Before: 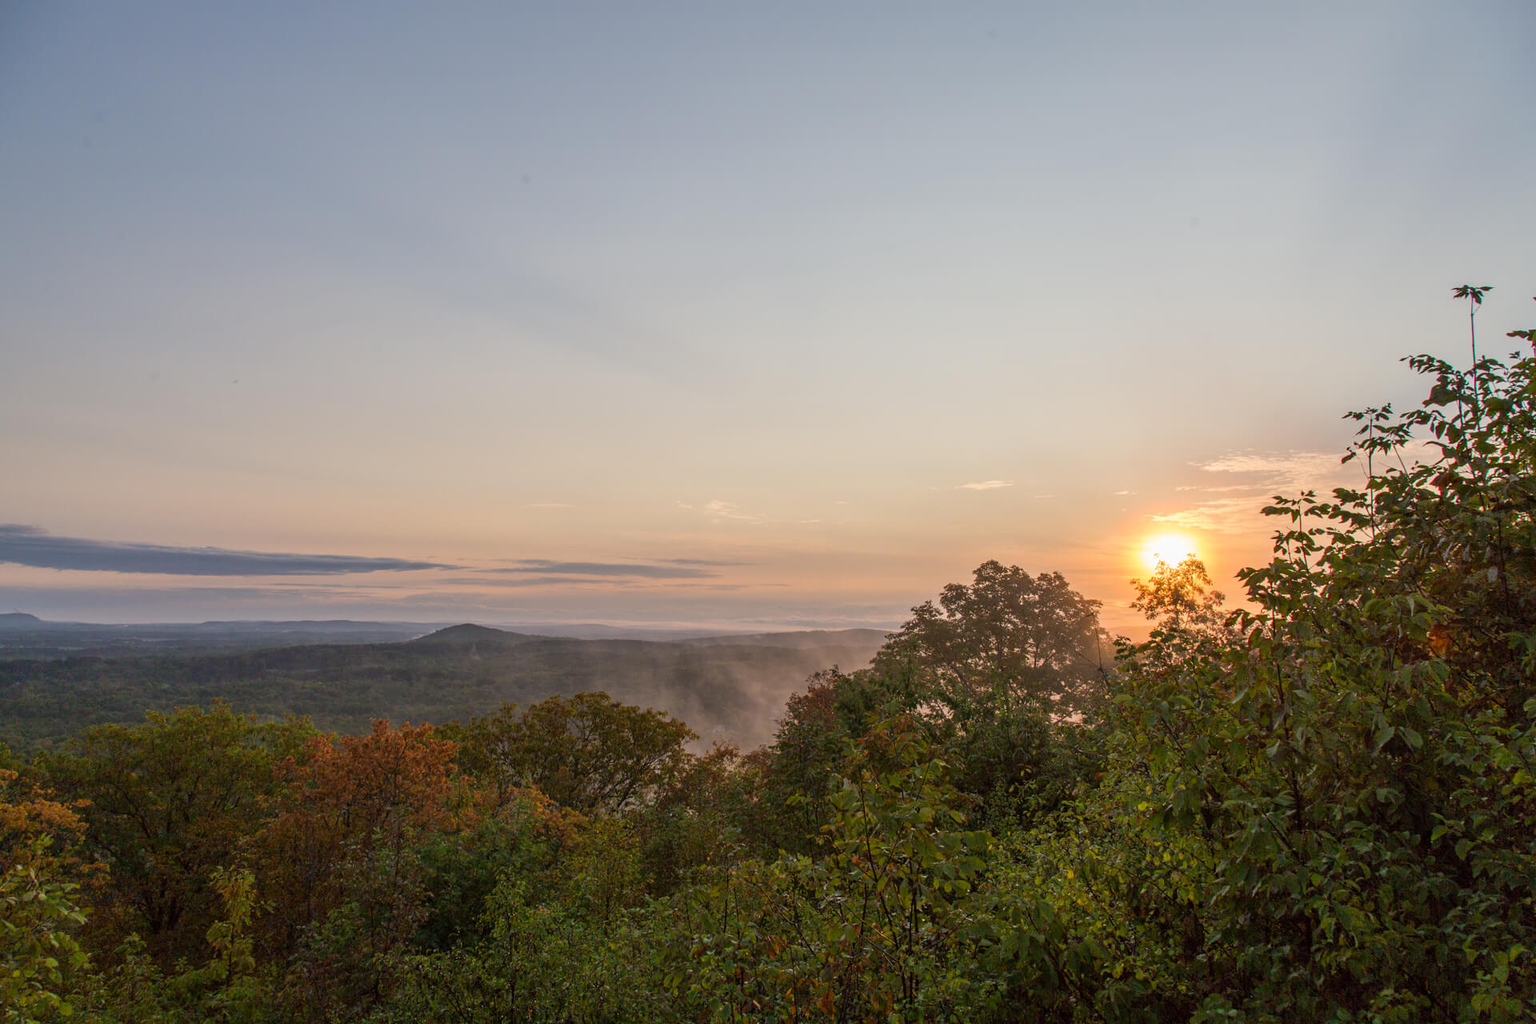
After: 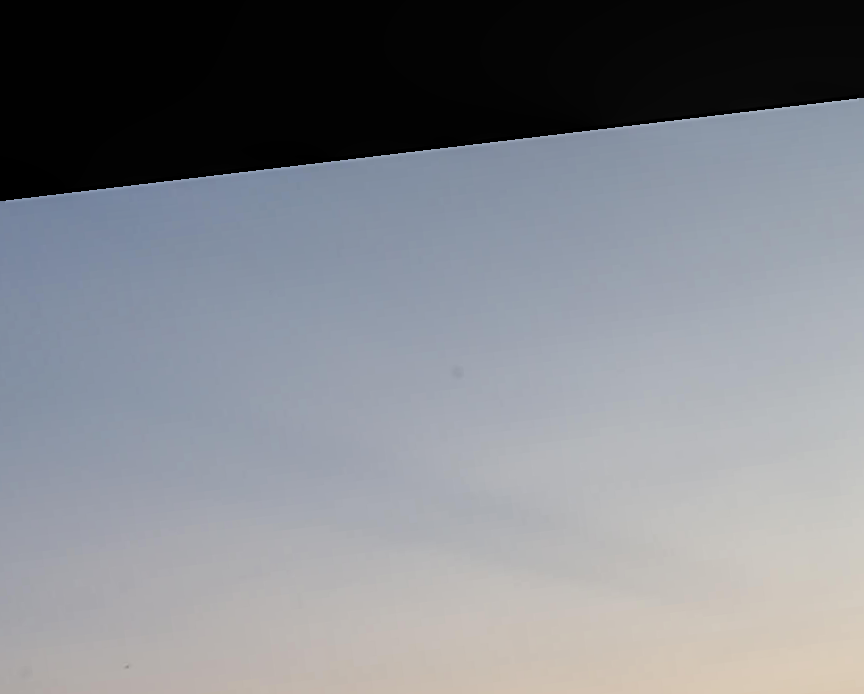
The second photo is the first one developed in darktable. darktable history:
local contrast: detail 130%
crop and rotate: left 10.817%, top 0.062%, right 47.194%, bottom 53.626%
rotate and perspective: rotation -6.83°, automatic cropping off
sharpen: on, module defaults
